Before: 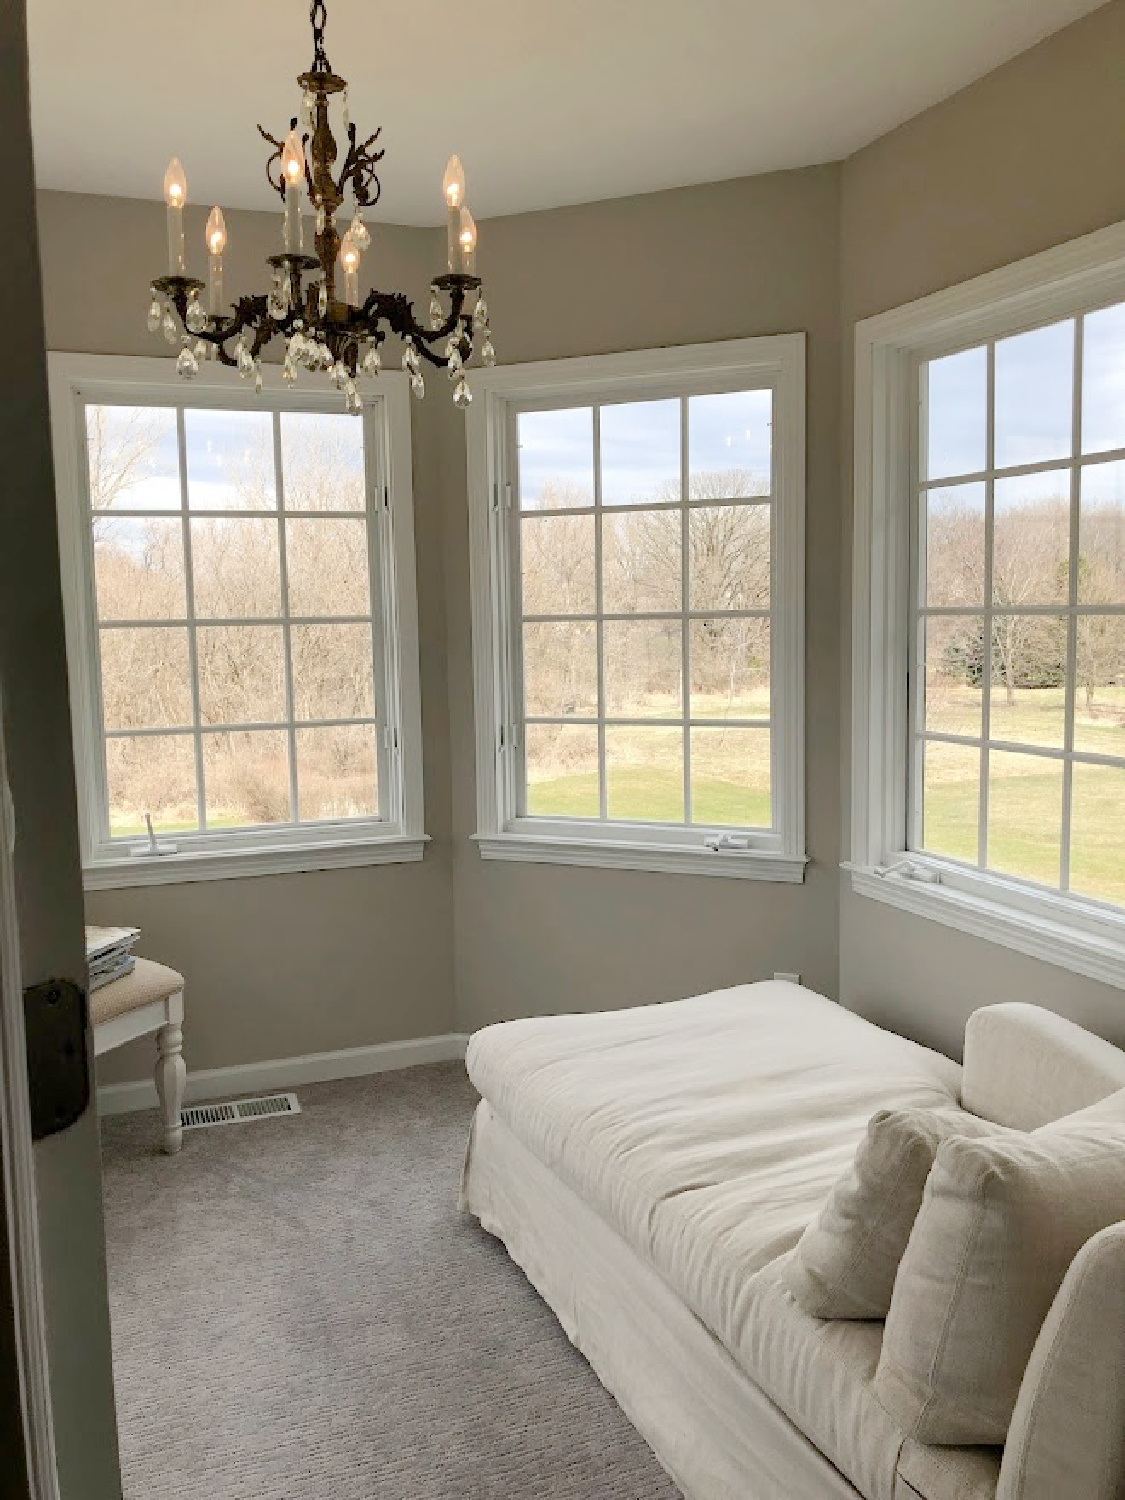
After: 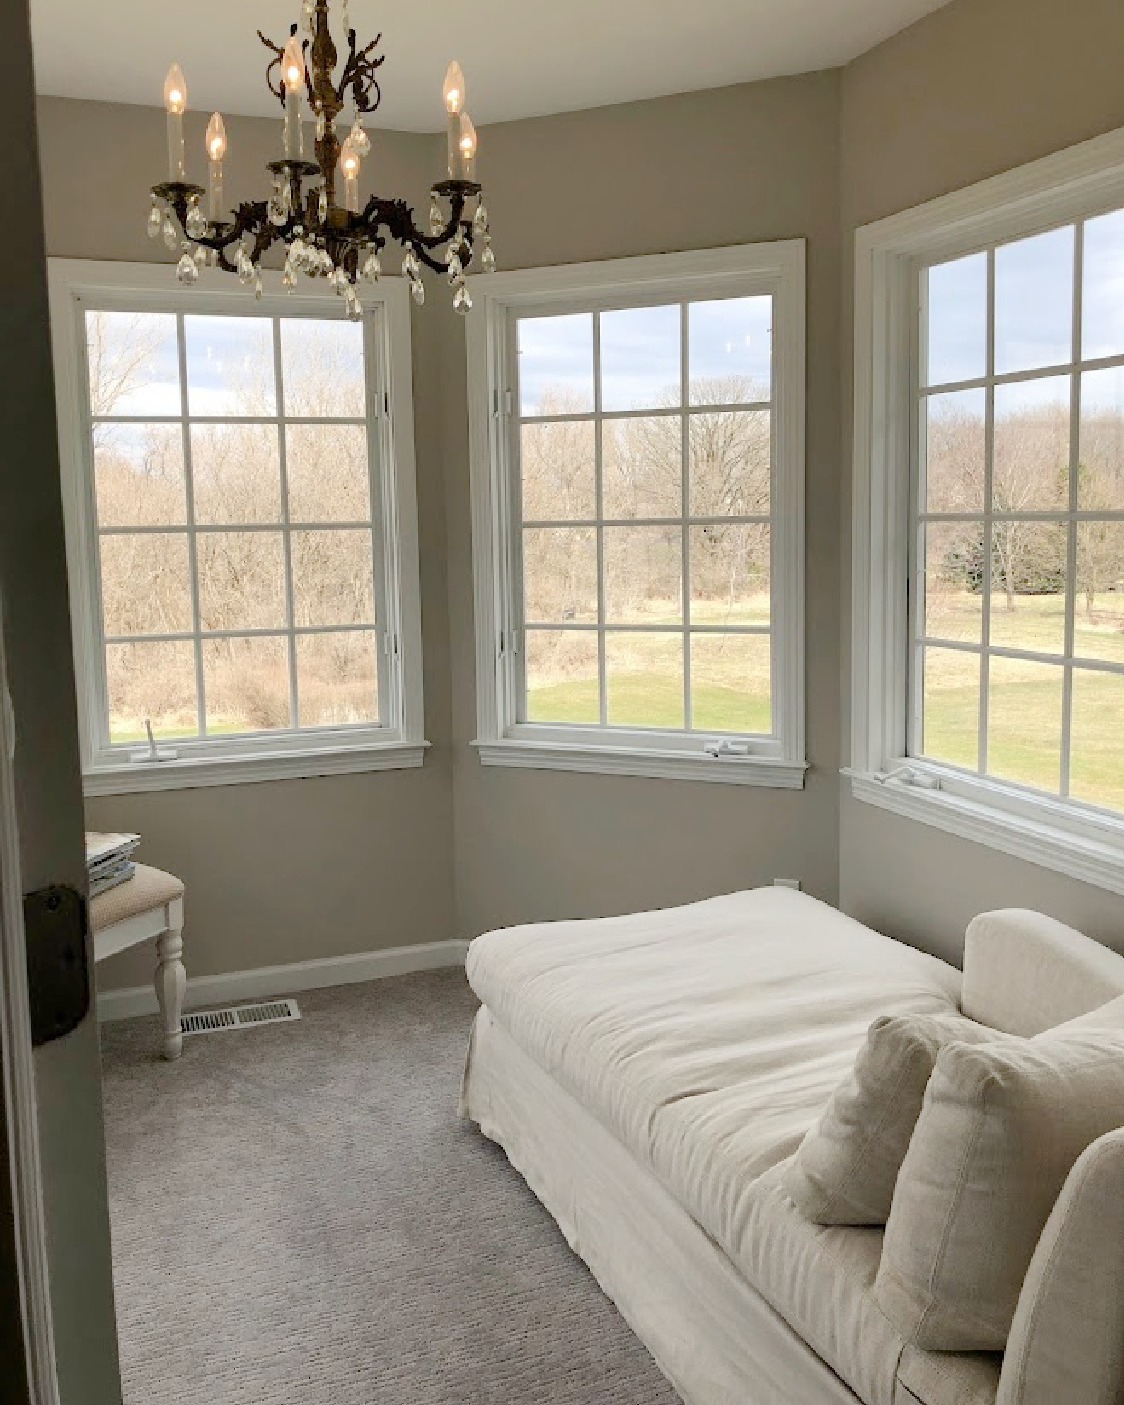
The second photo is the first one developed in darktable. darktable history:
crop and rotate: top 6.303%
